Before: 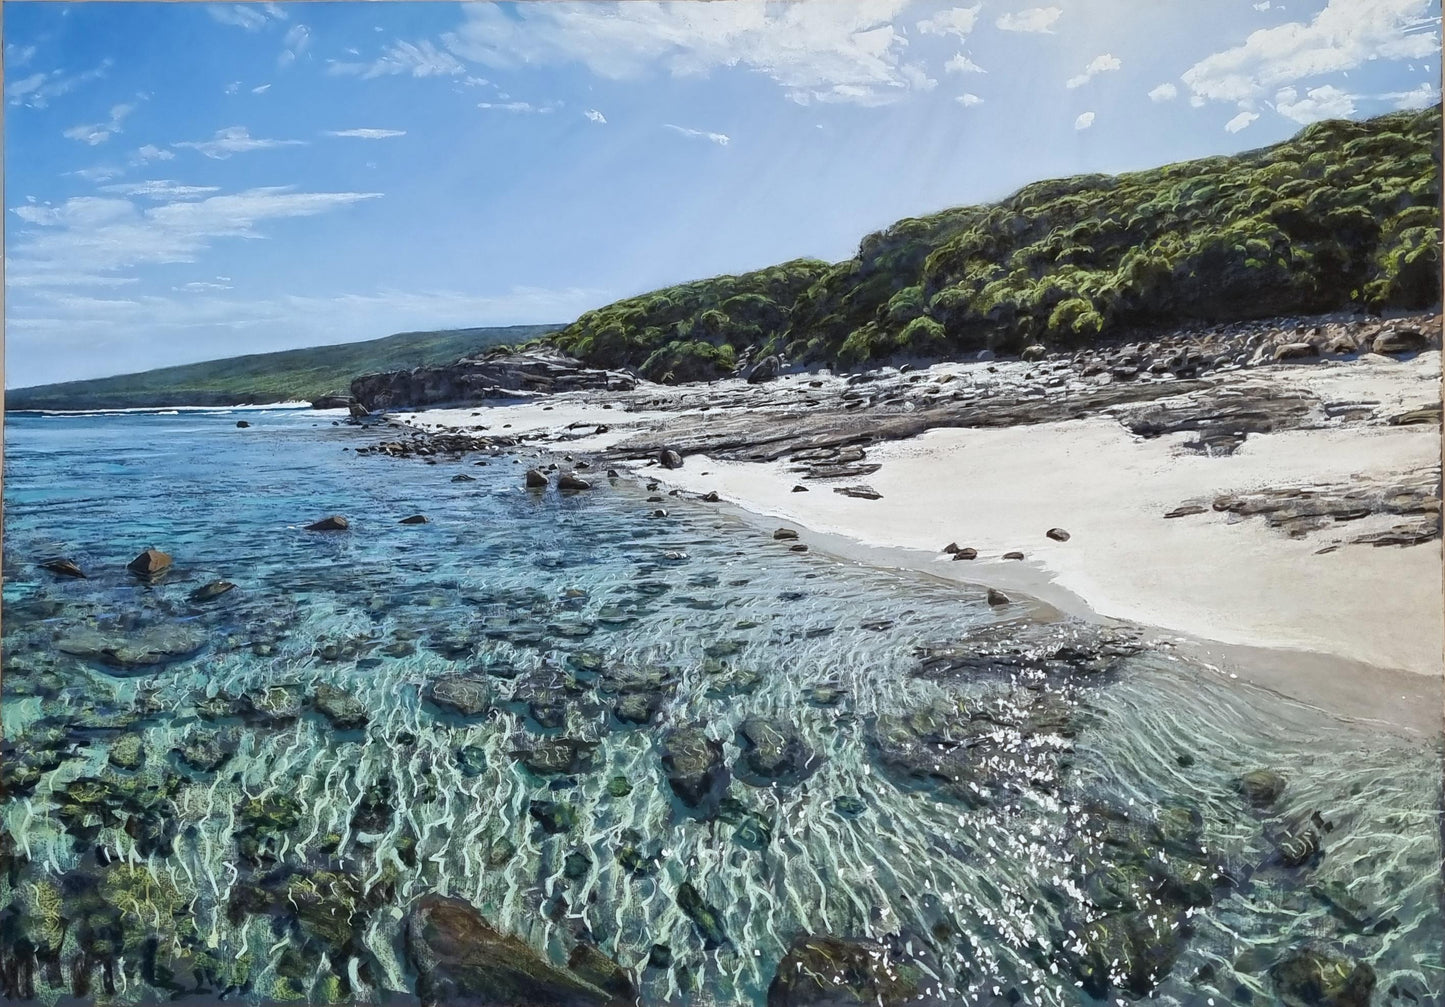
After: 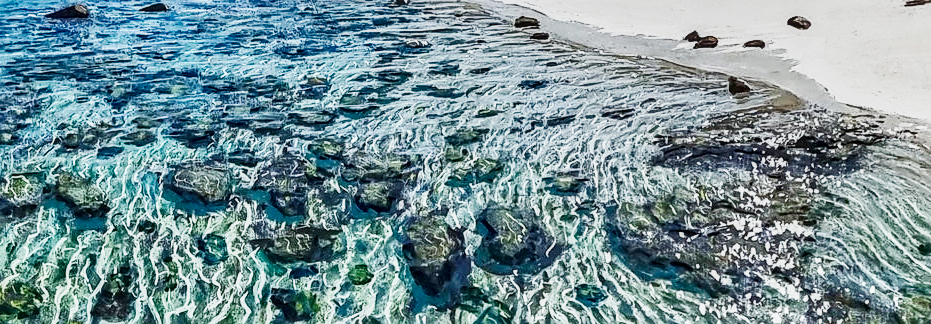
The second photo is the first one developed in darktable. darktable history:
shadows and highlights: white point adjustment -3.77, highlights -63.72, soften with gaussian
haze removal: compatibility mode true, adaptive false
tone equalizer: -8 EV 0.221 EV, -7 EV 0.428 EV, -6 EV 0.427 EV, -5 EV 0.273 EV, -3 EV -0.28 EV, -2 EV -0.401 EV, -1 EV -0.426 EV, +0 EV -0.28 EV
crop: left 17.981%, top 50.911%, right 17.57%, bottom 16.851%
base curve: curves: ch0 [(0, 0) (0.007, 0.004) (0.027, 0.03) (0.046, 0.07) (0.207, 0.54) (0.442, 0.872) (0.673, 0.972) (1, 1)], preserve colors none
local contrast: on, module defaults
sharpen: on, module defaults
